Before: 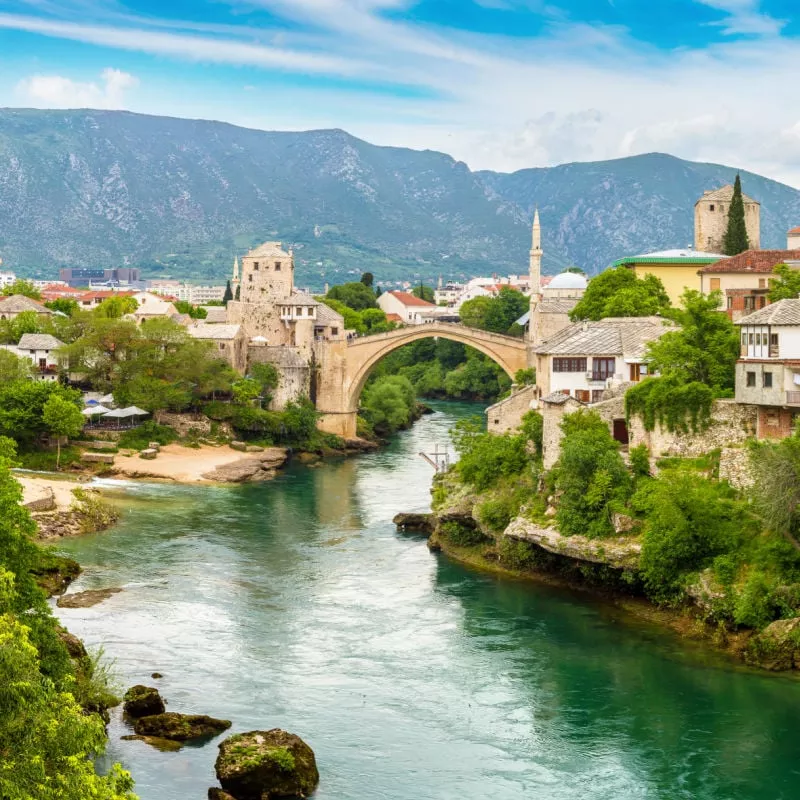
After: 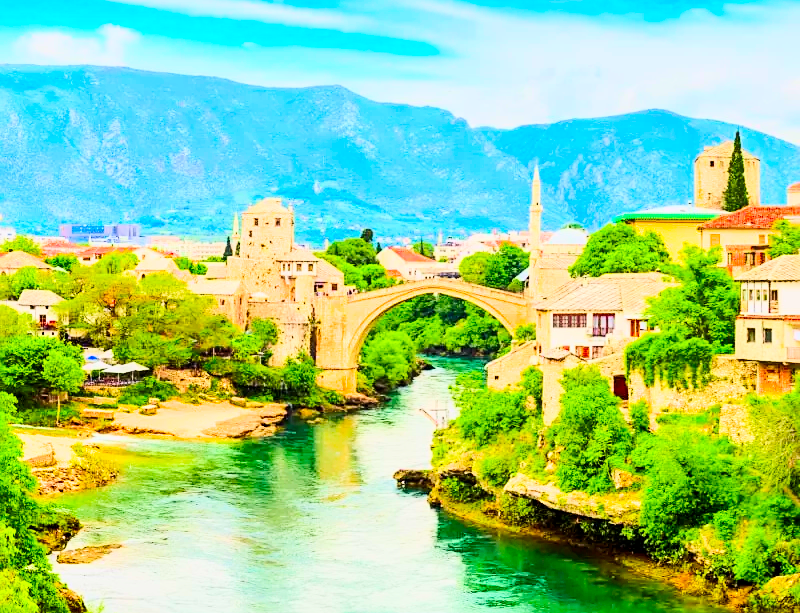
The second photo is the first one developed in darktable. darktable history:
exposure: black level correction 0, exposure 1.994 EV, compensate highlight preservation false
sharpen: on, module defaults
shadows and highlights: shadows 48.09, highlights -42.61, highlights color adjustment 46.05%, soften with gaussian
filmic rgb: black relative exposure -6.16 EV, white relative exposure 6.98 EV, hardness 2.27, color science v6 (2022)
contrast brightness saturation: contrast 0.264, brightness 0.017, saturation 0.881
crop: top 5.6%, bottom 17.693%
